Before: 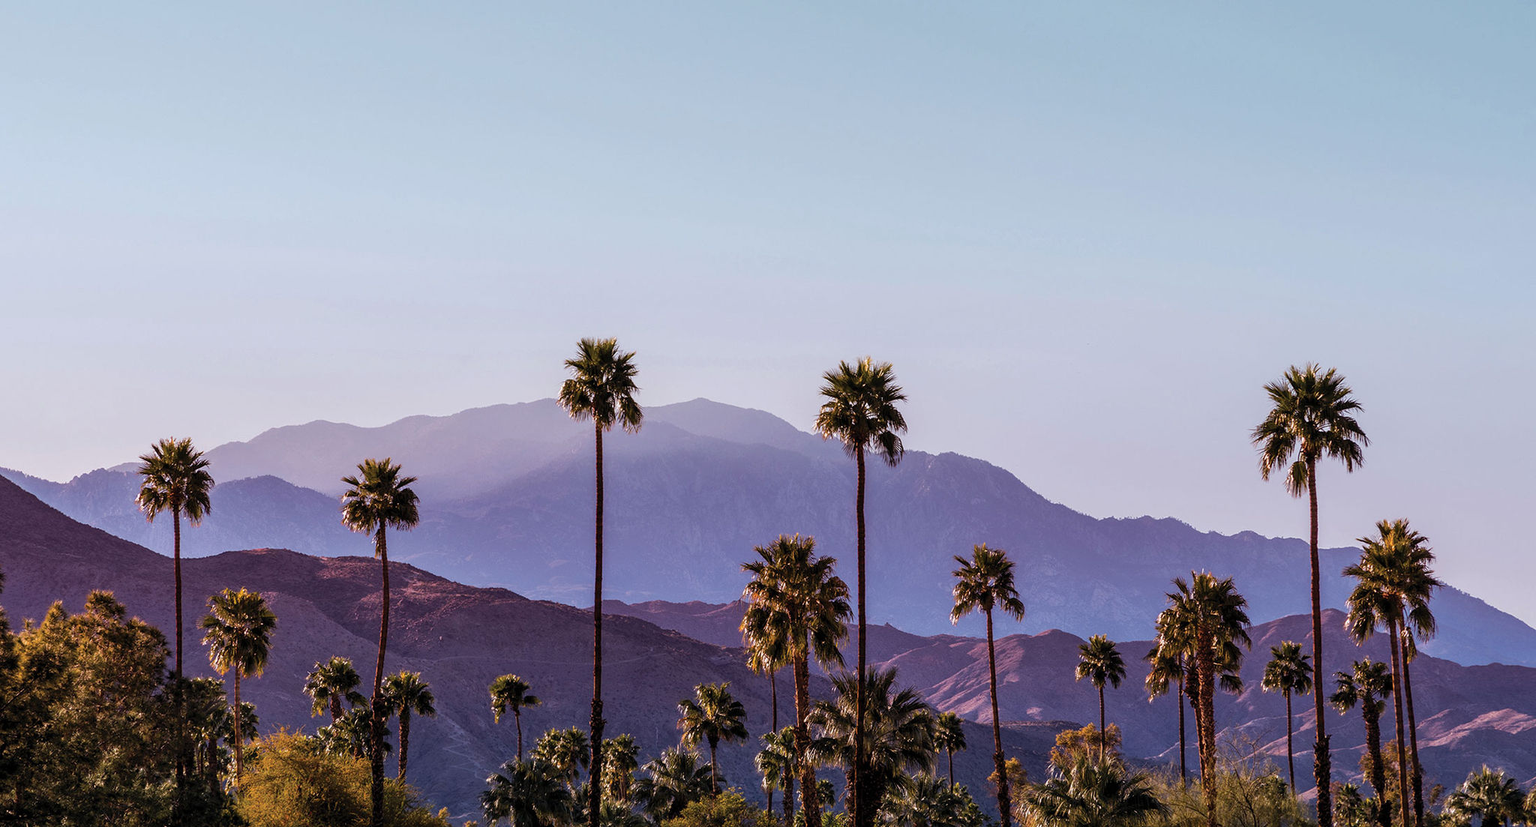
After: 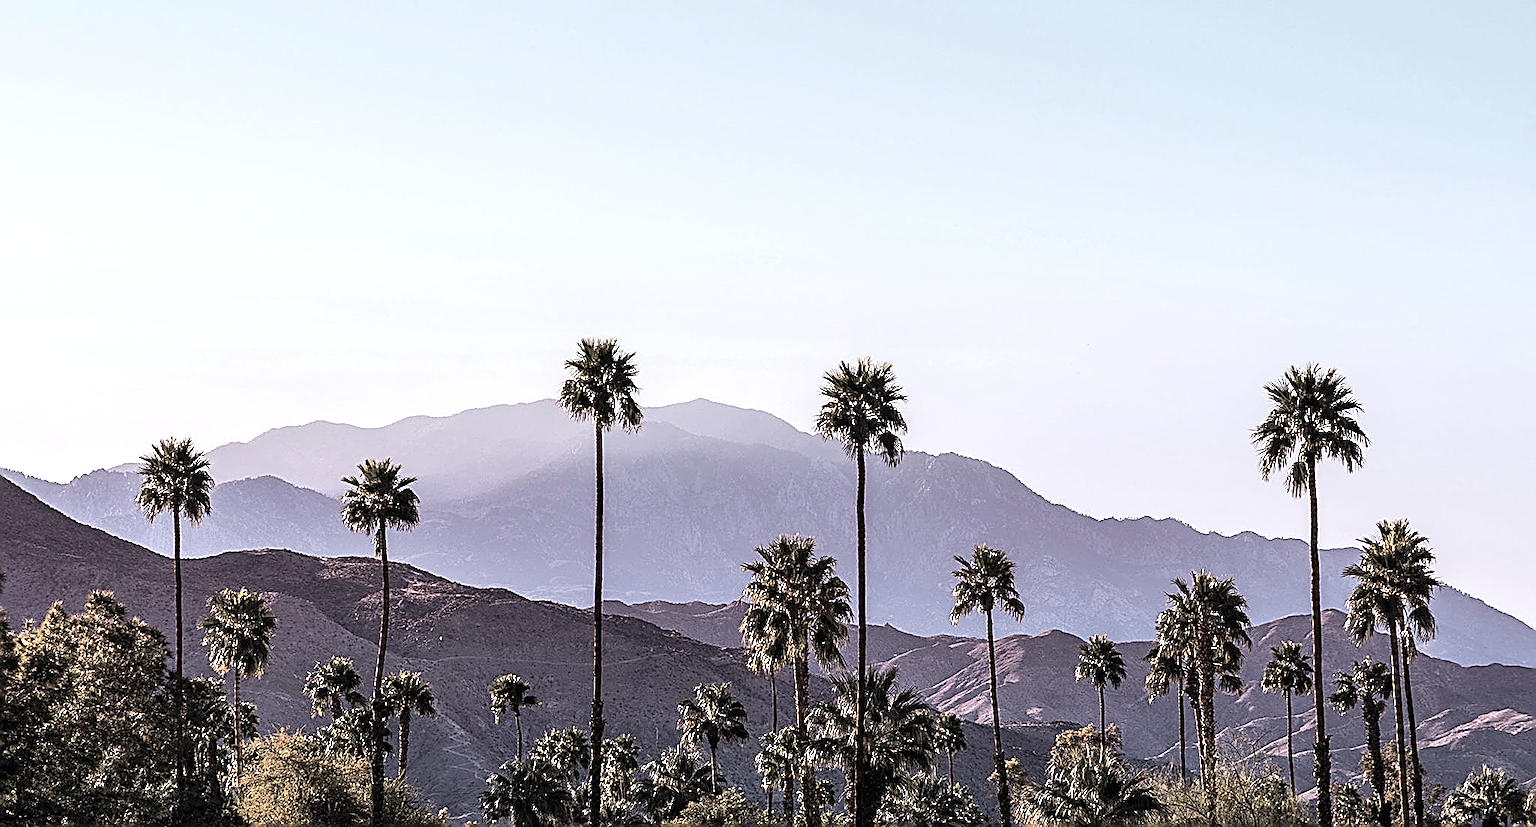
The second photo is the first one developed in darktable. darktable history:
sharpen: amount 1.861
tone equalizer: -8 EV -0.75 EV, -7 EV -0.7 EV, -6 EV -0.6 EV, -5 EV -0.4 EV, -3 EV 0.4 EV, -2 EV 0.6 EV, -1 EV 0.7 EV, +0 EV 0.75 EV, edges refinement/feathering 500, mask exposure compensation -1.57 EV, preserve details no
contrast brightness saturation: brightness 0.18, saturation -0.5
